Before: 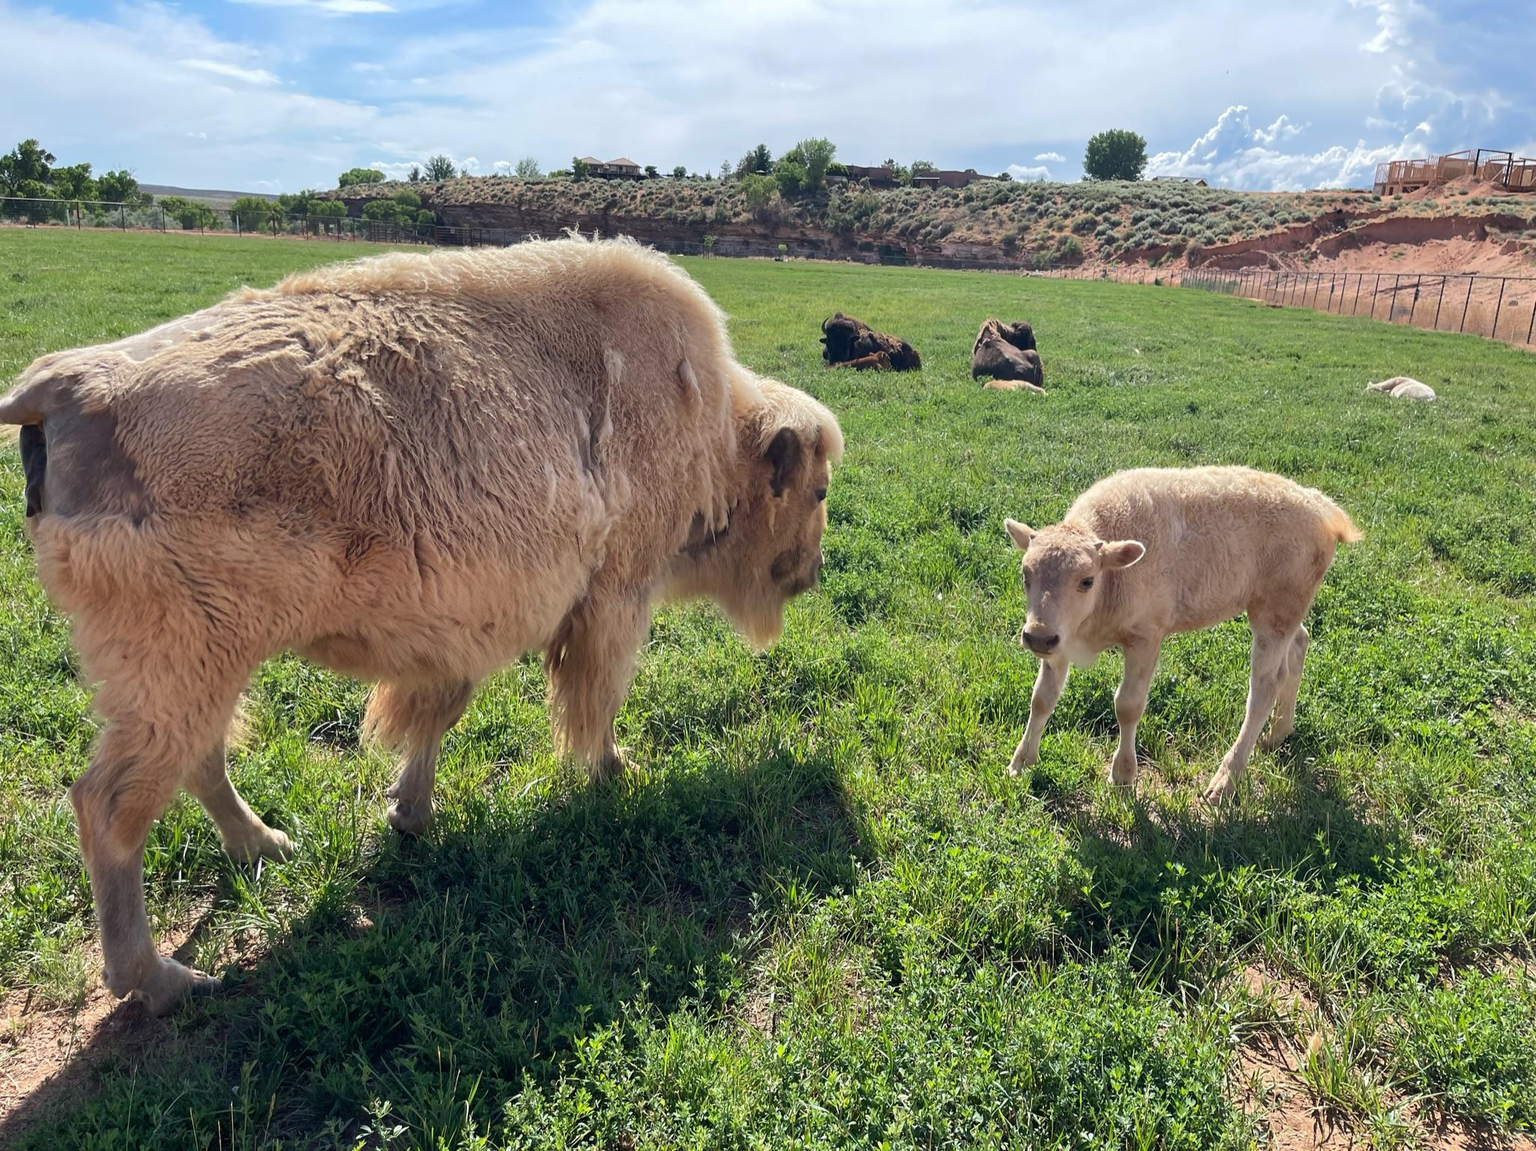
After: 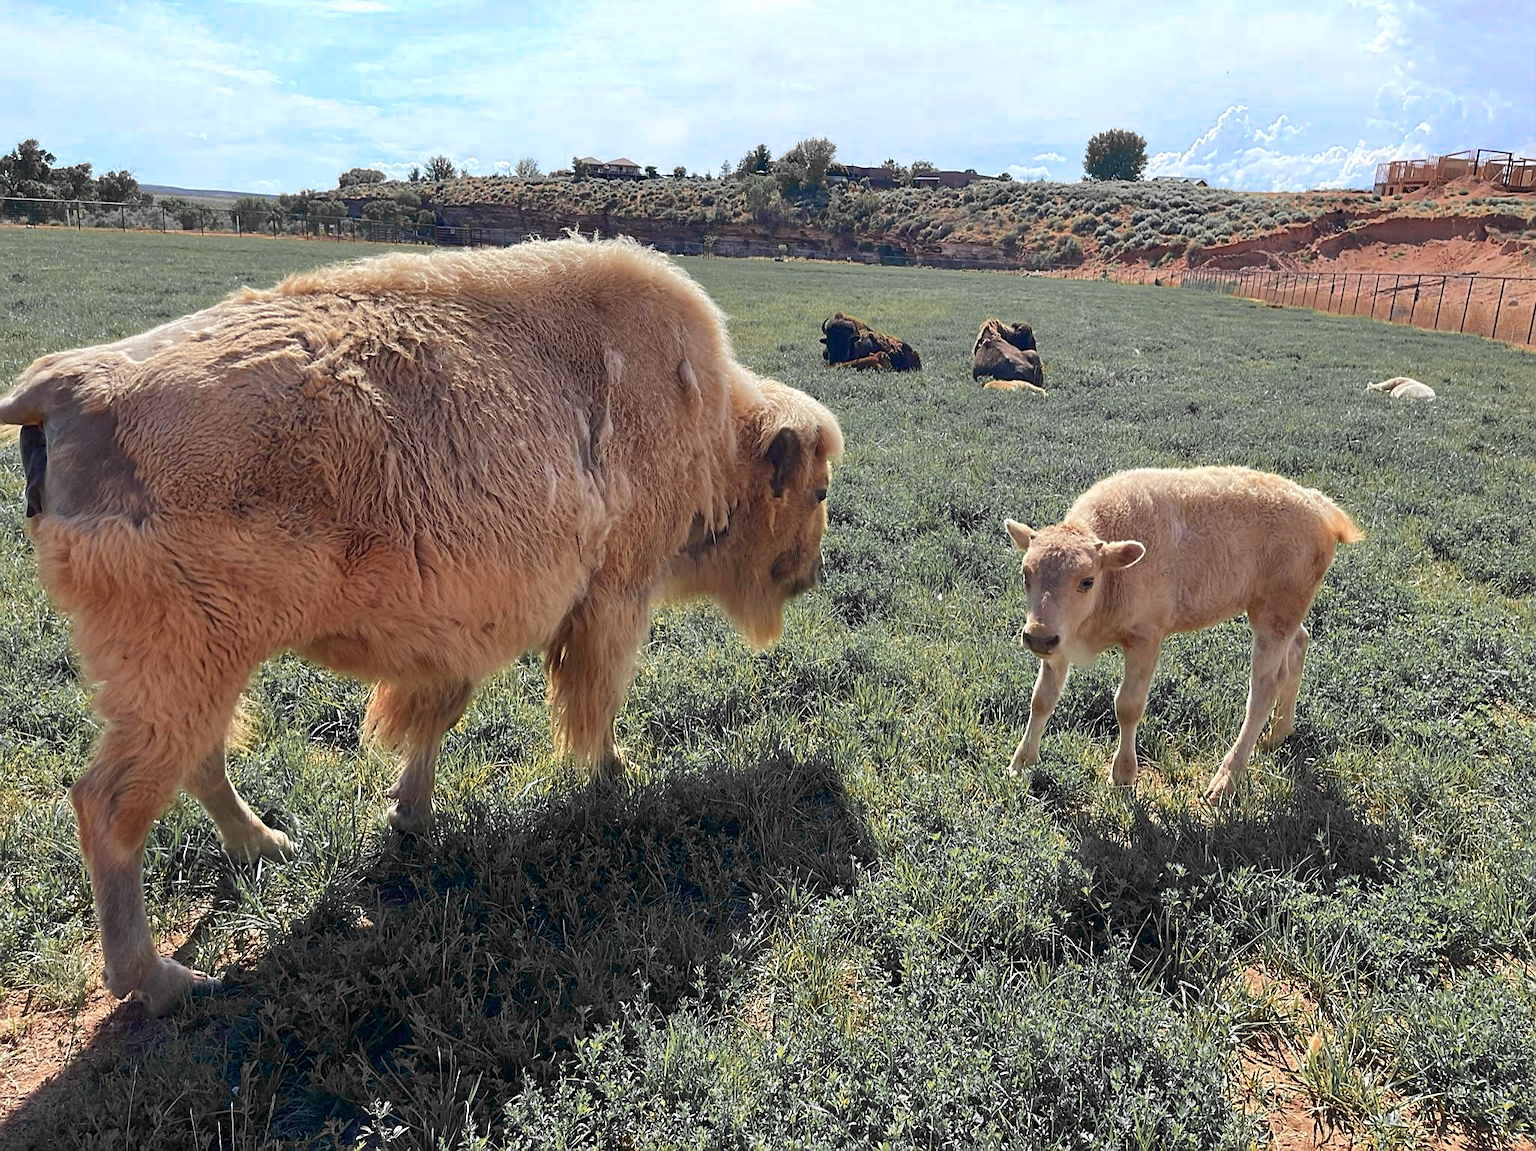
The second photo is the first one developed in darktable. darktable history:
sharpen: on, module defaults
color zones: curves: ch0 [(0, 0.363) (0.128, 0.373) (0.25, 0.5) (0.402, 0.407) (0.521, 0.525) (0.63, 0.559) (0.729, 0.662) (0.867, 0.471)]; ch1 [(0, 0.515) (0.136, 0.618) (0.25, 0.5) (0.378, 0) (0.516, 0) (0.622, 0.593) (0.737, 0.819) (0.87, 0.593)]; ch2 [(0, 0.529) (0.128, 0.471) (0.282, 0.451) (0.386, 0.662) (0.516, 0.525) (0.633, 0.554) (0.75, 0.62) (0.875, 0.441)]
